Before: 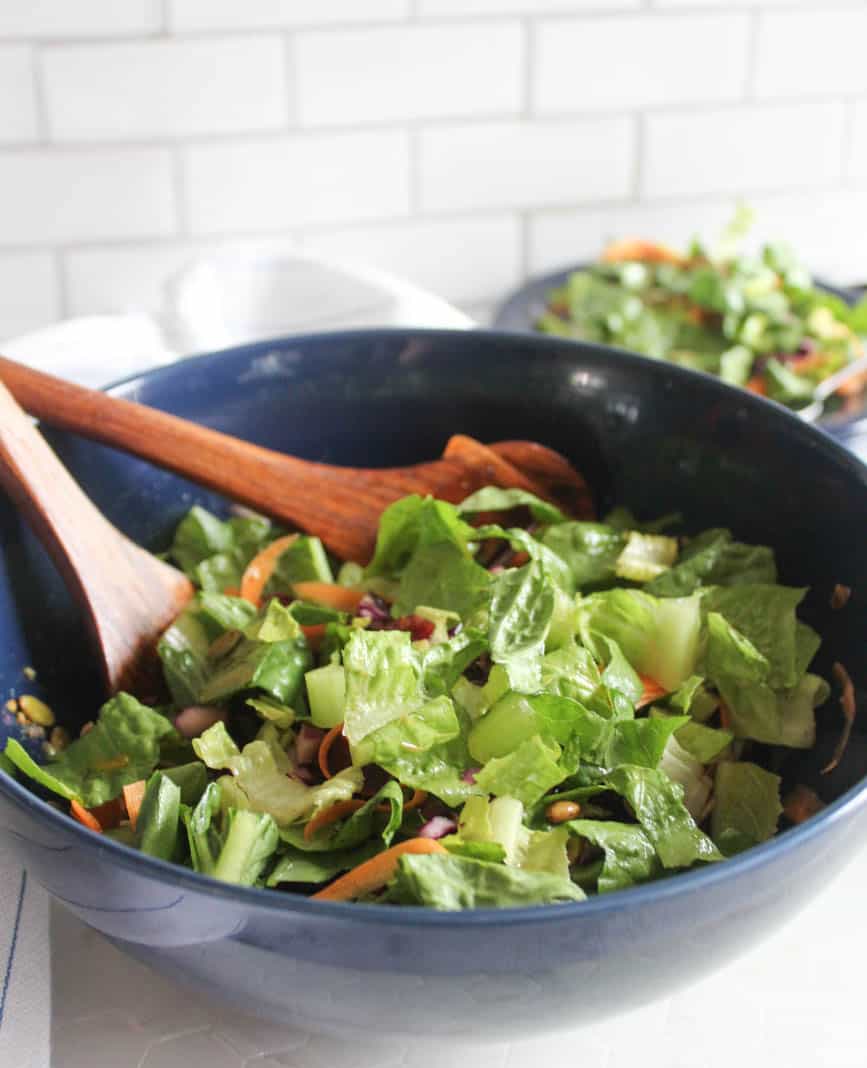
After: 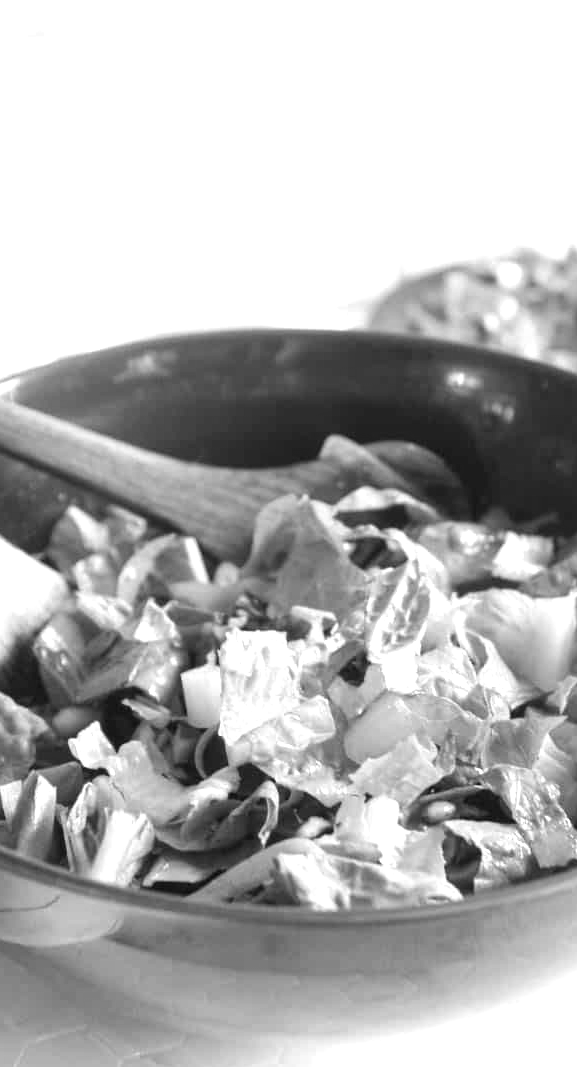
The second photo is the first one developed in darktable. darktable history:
crop and rotate: left 14.385%, right 18.948%
exposure: black level correction 0, exposure 0.7 EV, compensate exposure bias true, compensate highlight preservation false
monochrome: on, module defaults
